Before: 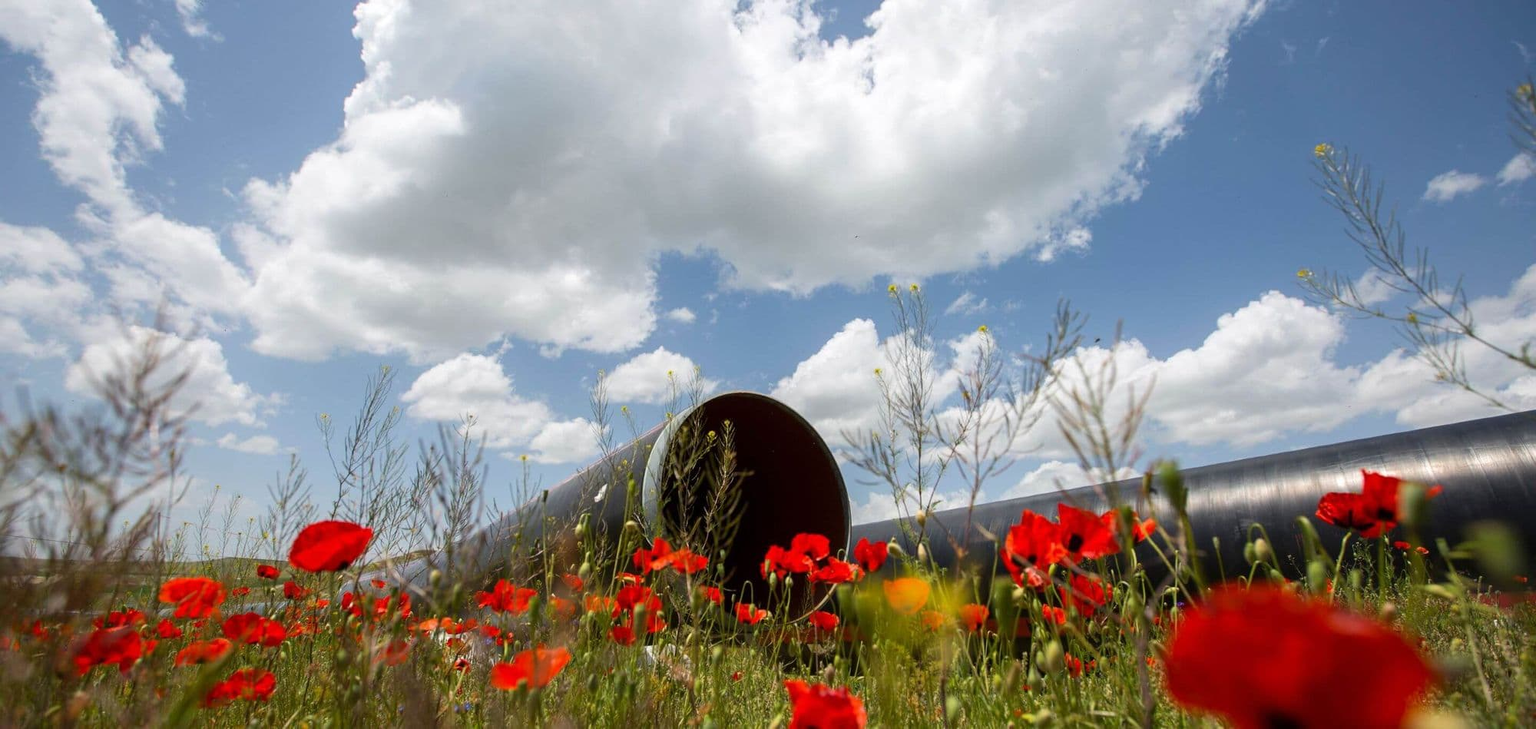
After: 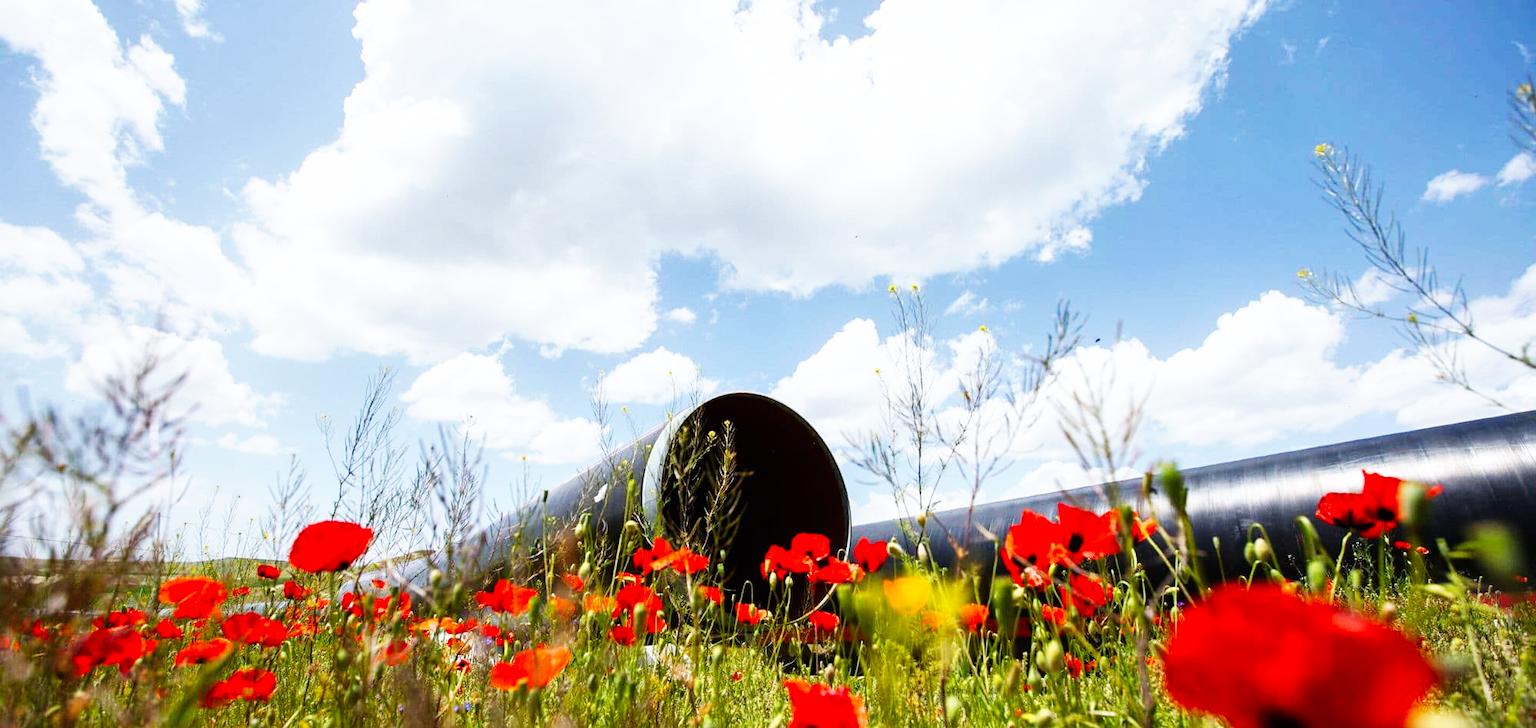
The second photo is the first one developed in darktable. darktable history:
white balance: red 0.954, blue 1.079
shadows and highlights: shadows 37.27, highlights -28.18, soften with gaussian
base curve: curves: ch0 [(0, 0) (0.007, 0.004) (0.027, 0.03) (0.046, 0.07) (0.207, 0.54) (0.442, 0.872) (0.673, 0.972) (1, 1)], preserve colors none
